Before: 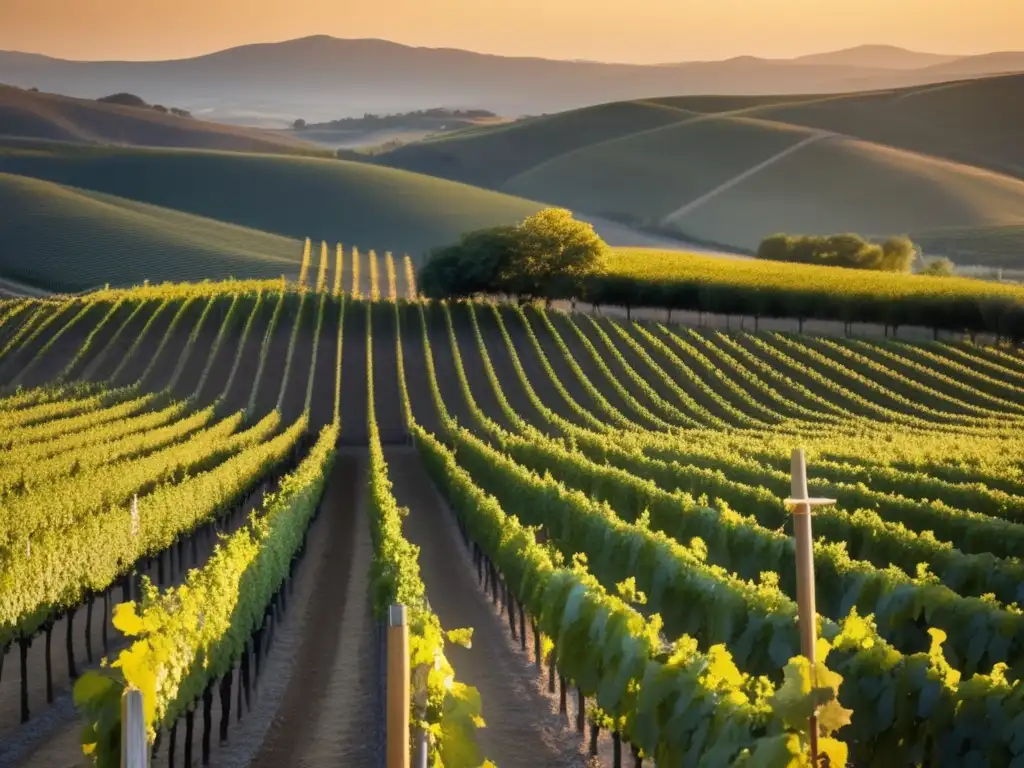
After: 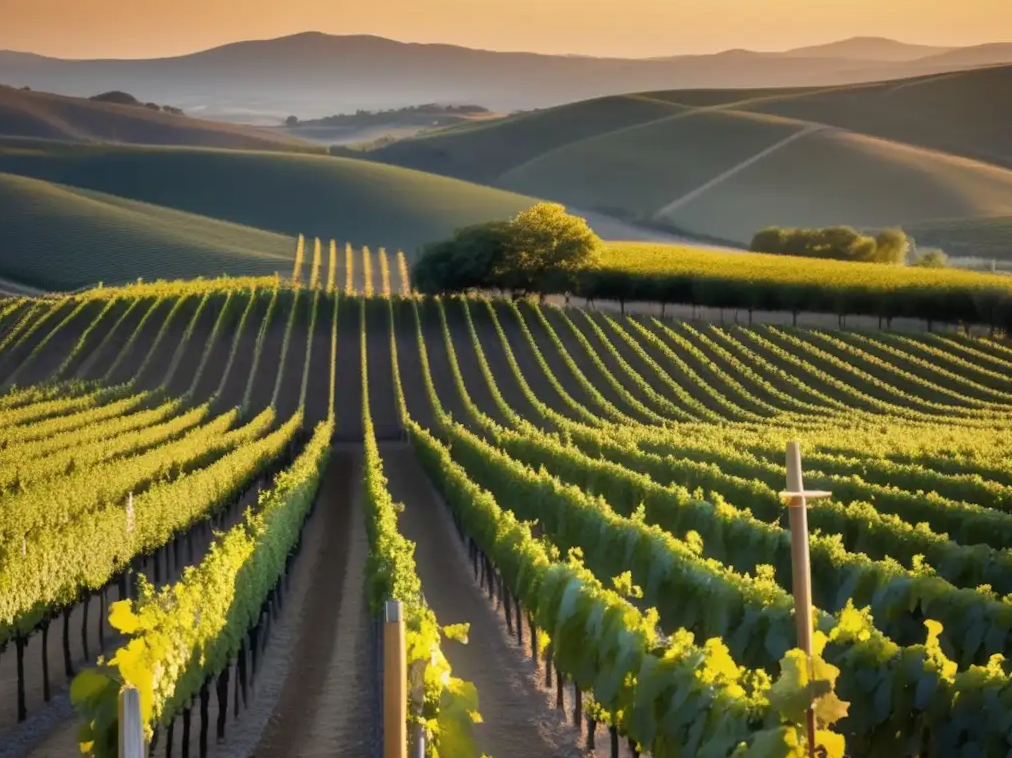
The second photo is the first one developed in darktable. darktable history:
rotate and perspective: rotation -0.45°, automatic cropping original format, crop left 0.008, crop right 0.992, crop top 0.012, crop bottom 0.988
shadows and highlights: radius 108.52, shadows 23.73, highlights -59.32, low approximation 0.01, soften with gaussian
